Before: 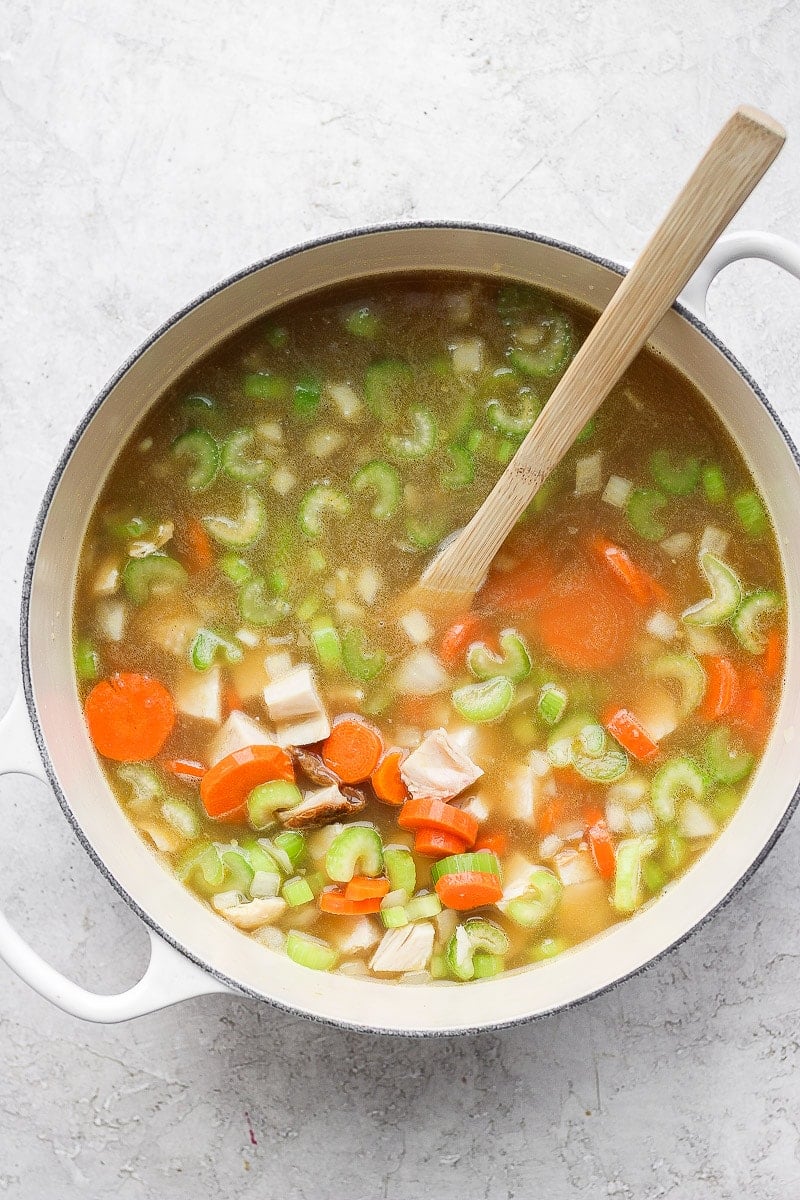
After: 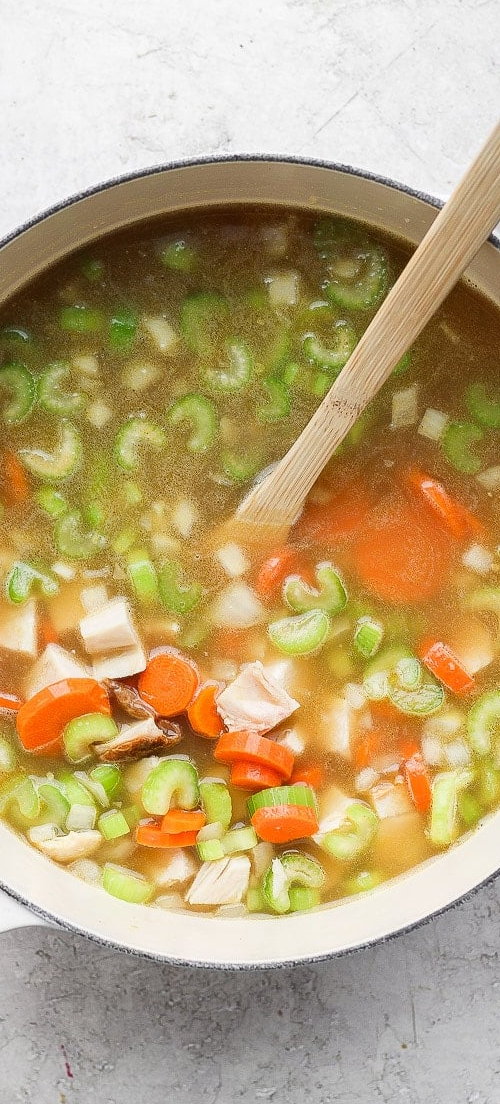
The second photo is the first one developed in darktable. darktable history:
crop and rotate: left 23.137%, top 5.63%, right 14.254%, bottom 2.316%
